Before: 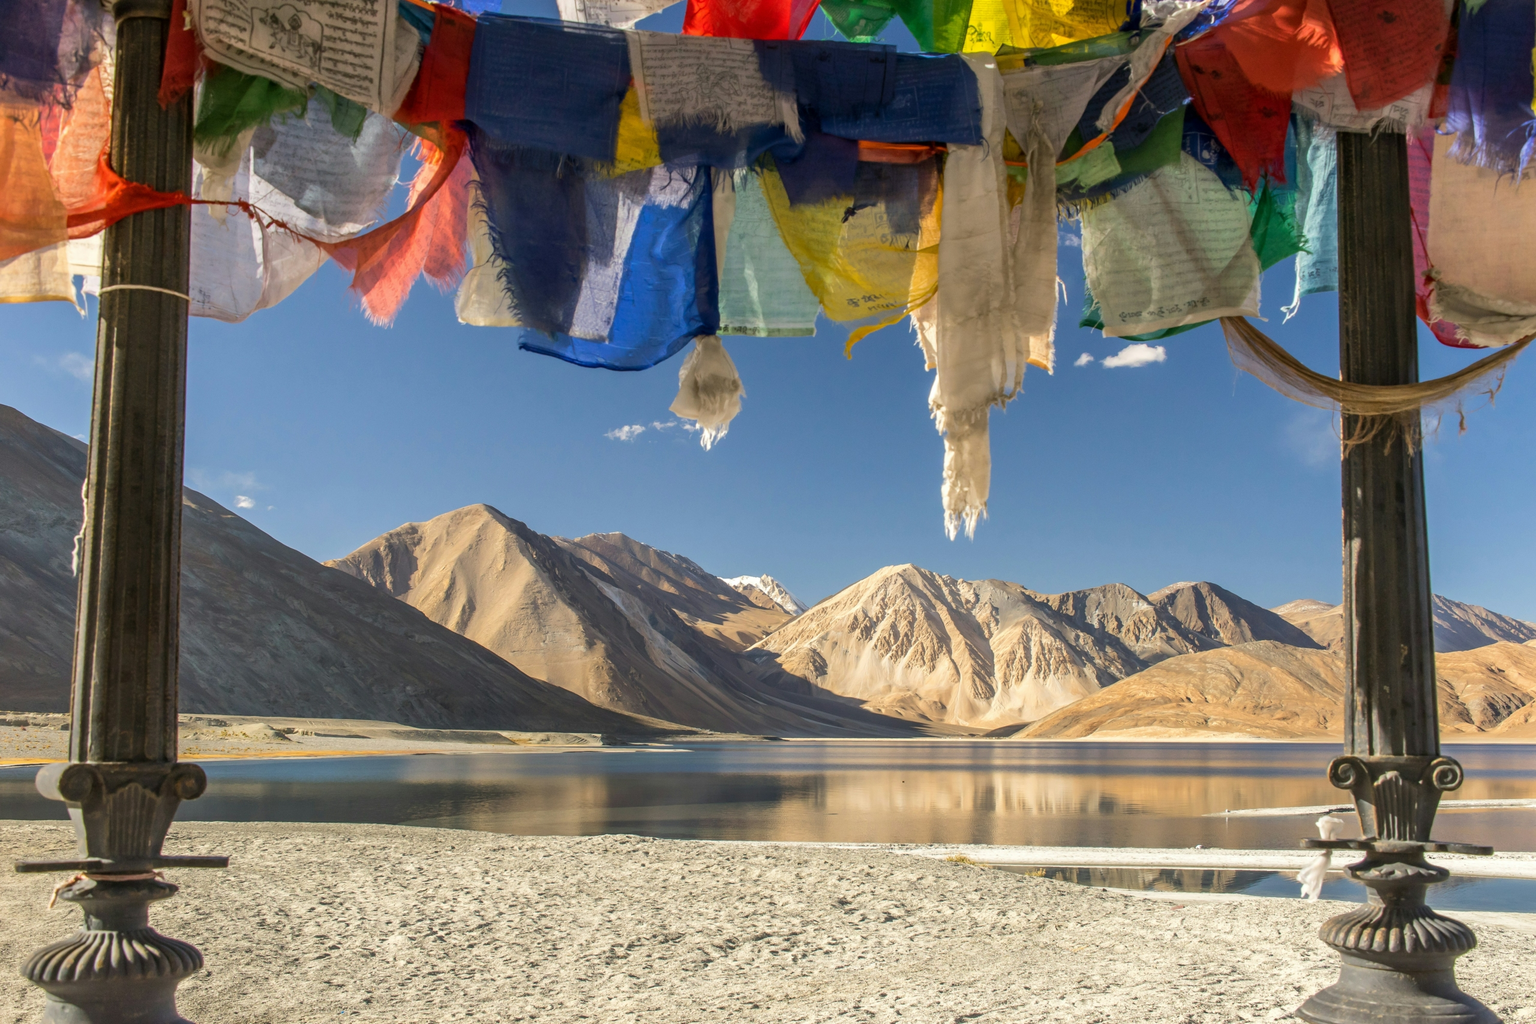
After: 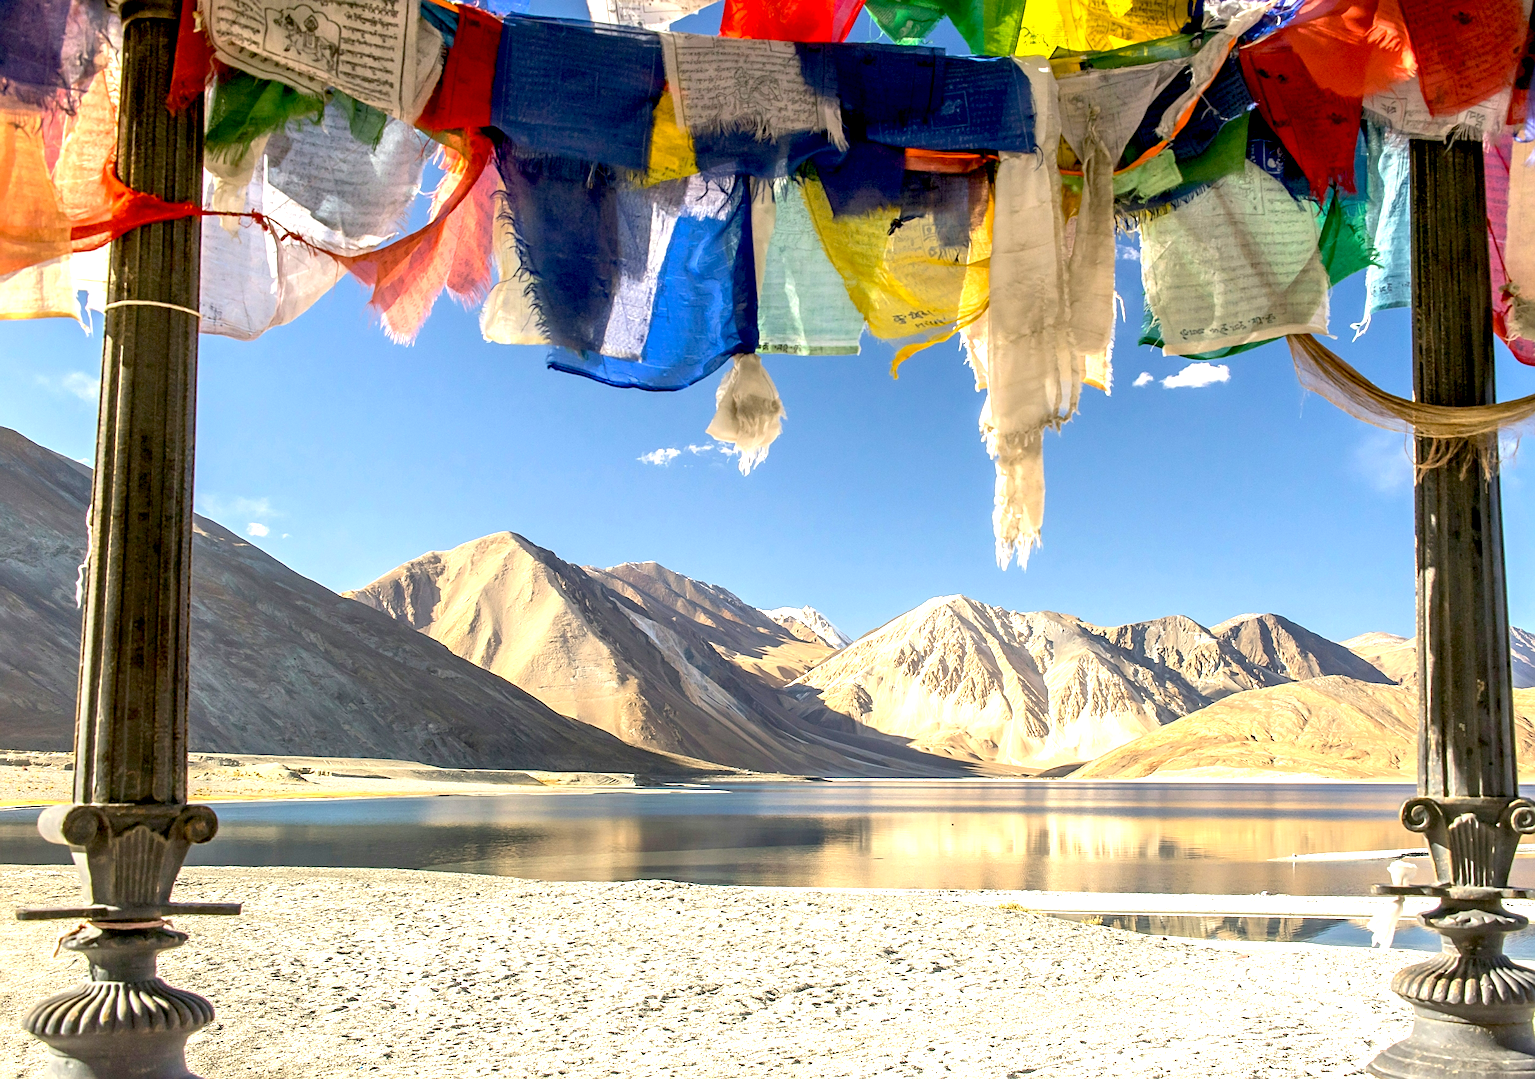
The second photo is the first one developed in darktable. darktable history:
crop and rotate: left 0%, right 5.127%
sharpen: on, module defaults
exposure: black level correction 0.011, exposure 1.084 EV, compensate highlight preservation false
